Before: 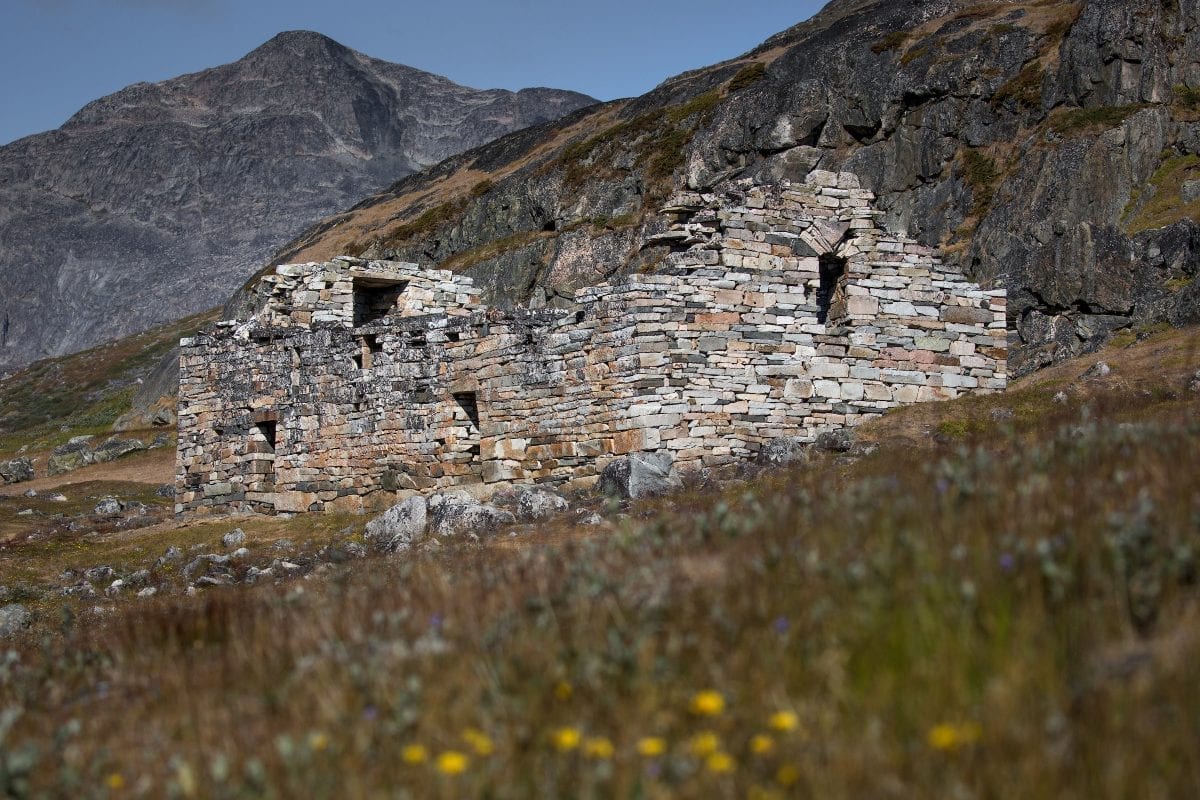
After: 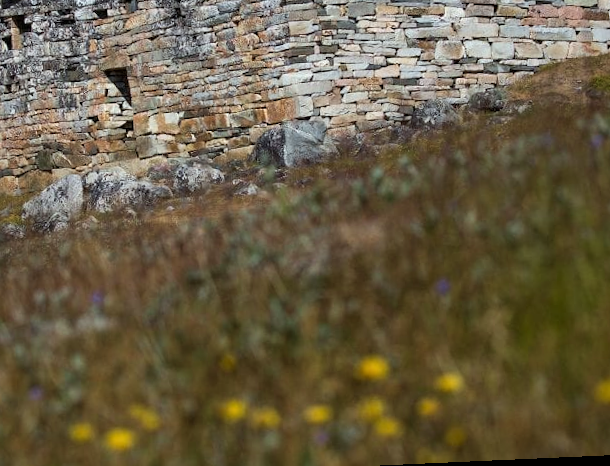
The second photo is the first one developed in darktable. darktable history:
white balance: red 0.978, blue 0.999
crop: left 29.672%, top 41.786%, right 20.851%, bottom 3.487%
velvia: on, module defaults
rotate and perspective: rotation -2.56°, automatic cropping off
